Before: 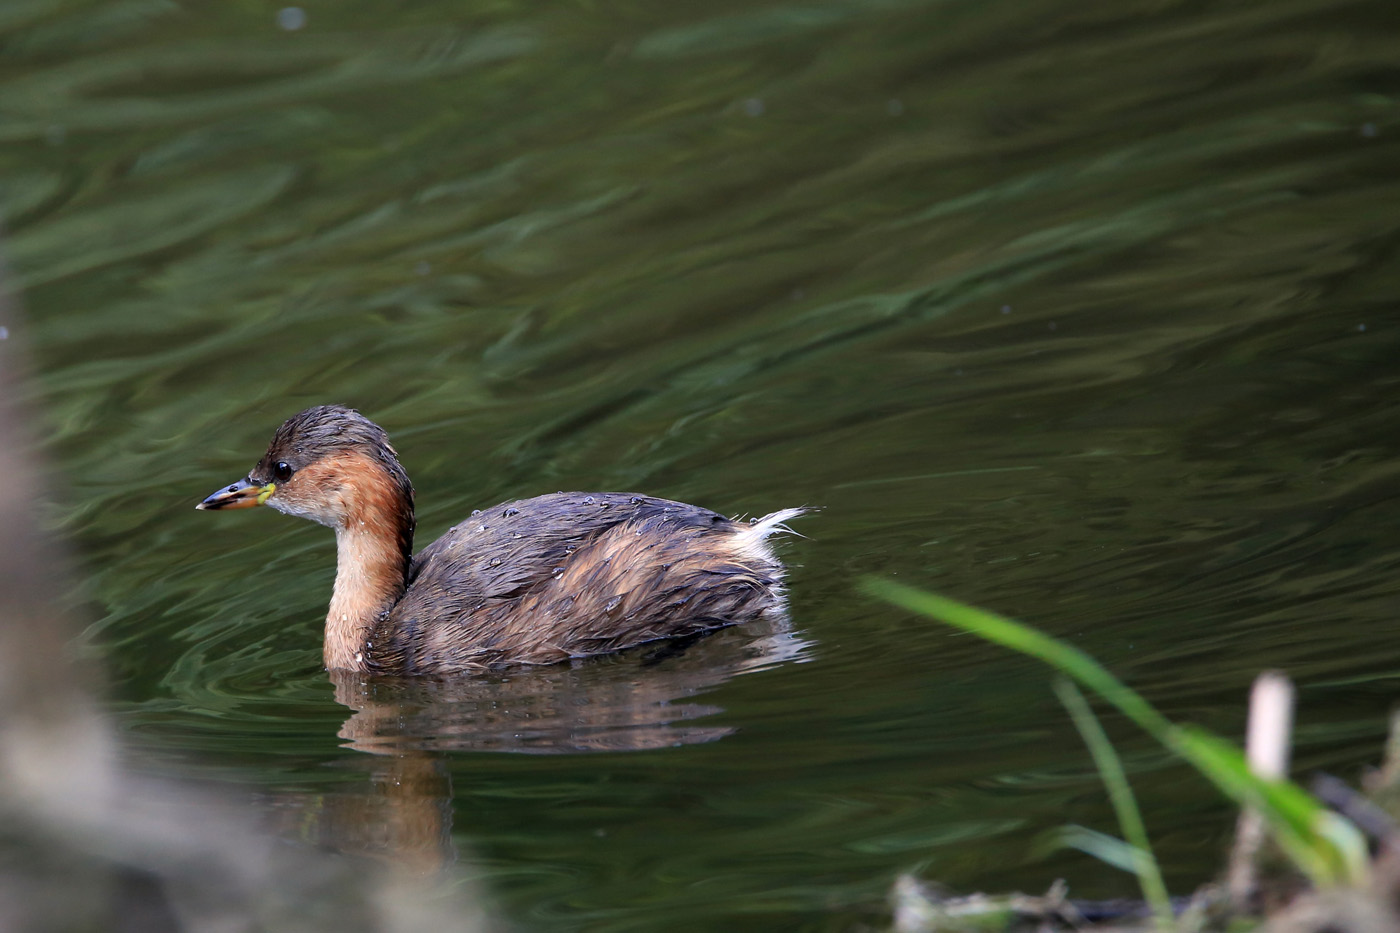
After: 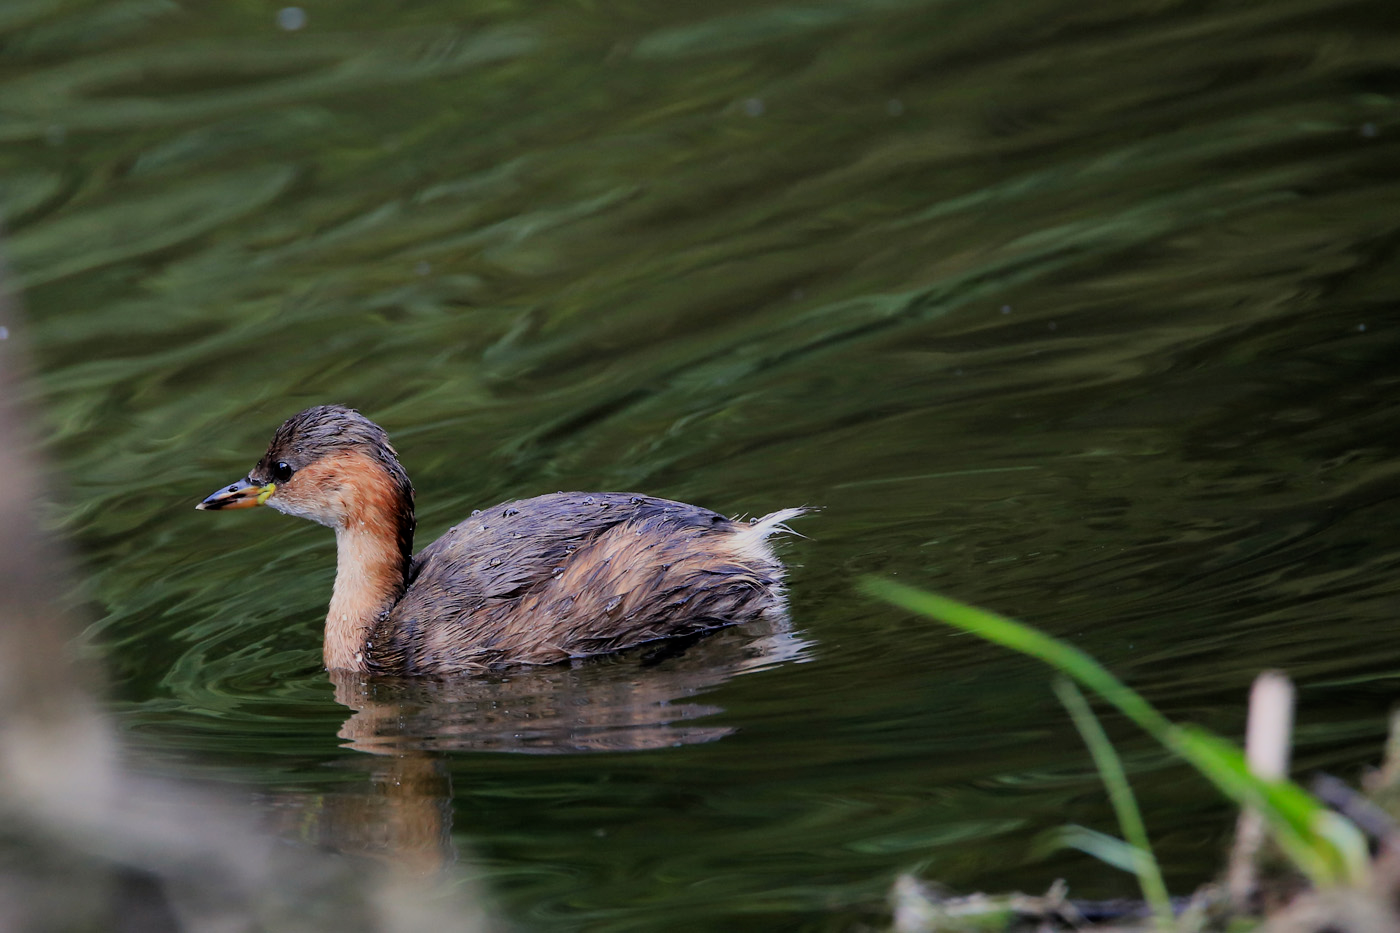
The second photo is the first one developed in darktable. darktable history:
filmic rgb: black relative exposure -7.65 EV, white relative exposure 4.56 EV, hardness 3.61
color correction: saturation 1.11
